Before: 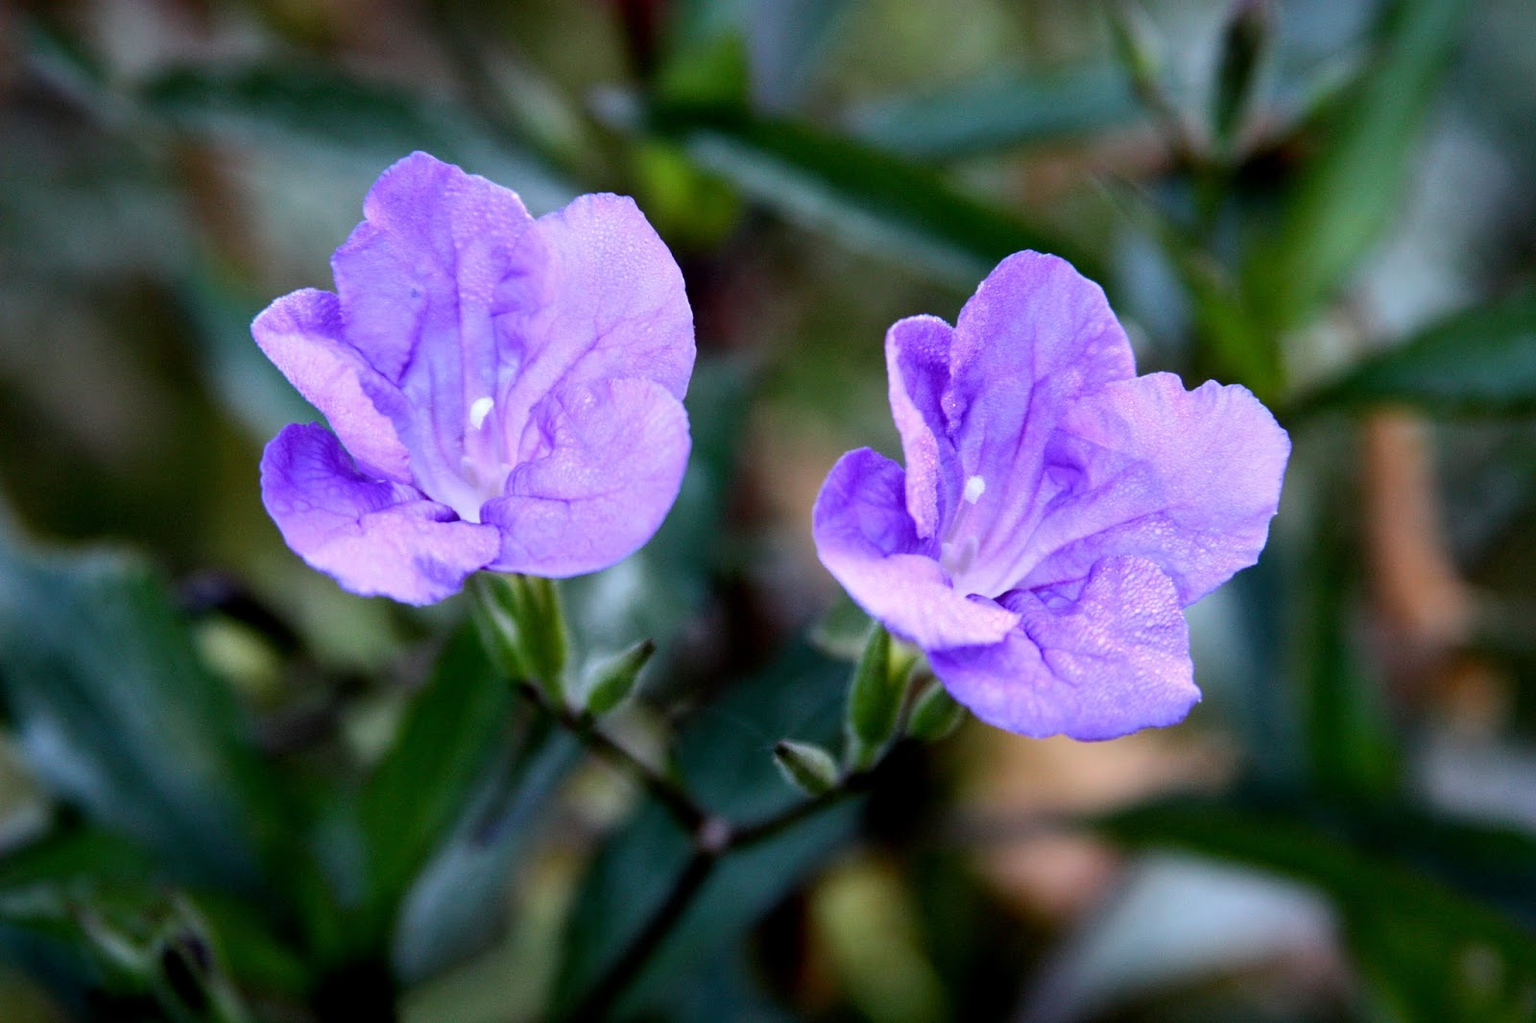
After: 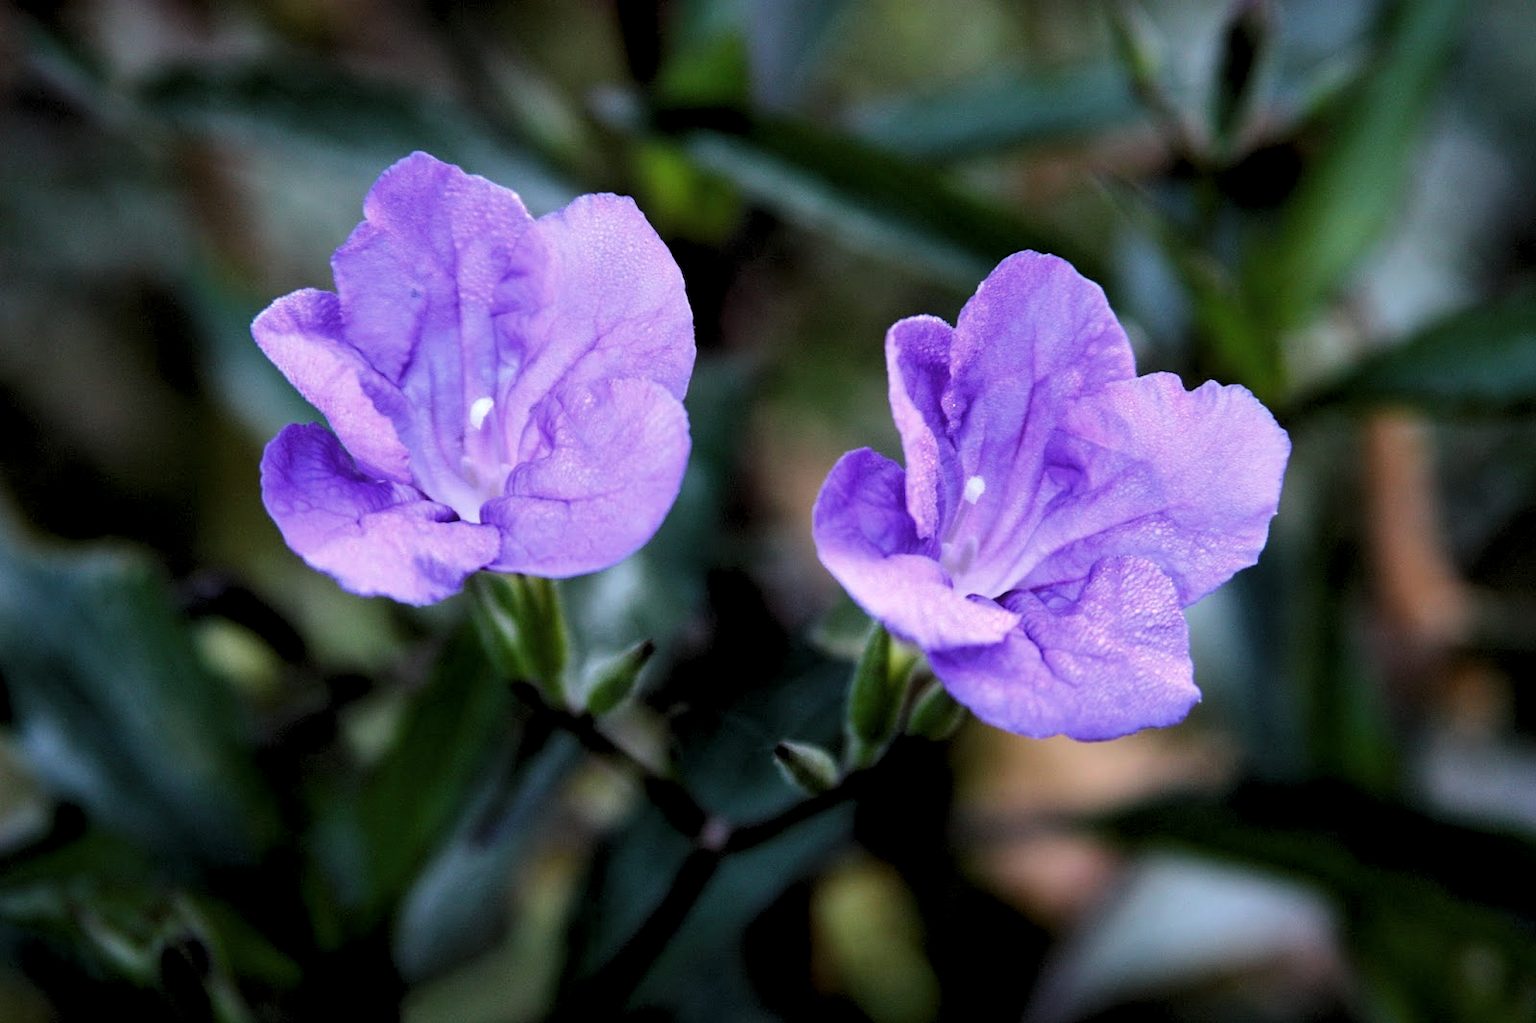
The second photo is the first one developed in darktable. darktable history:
levels: mode automatic, black 8.55%, levels [0.129, 0.519, 0.867]
